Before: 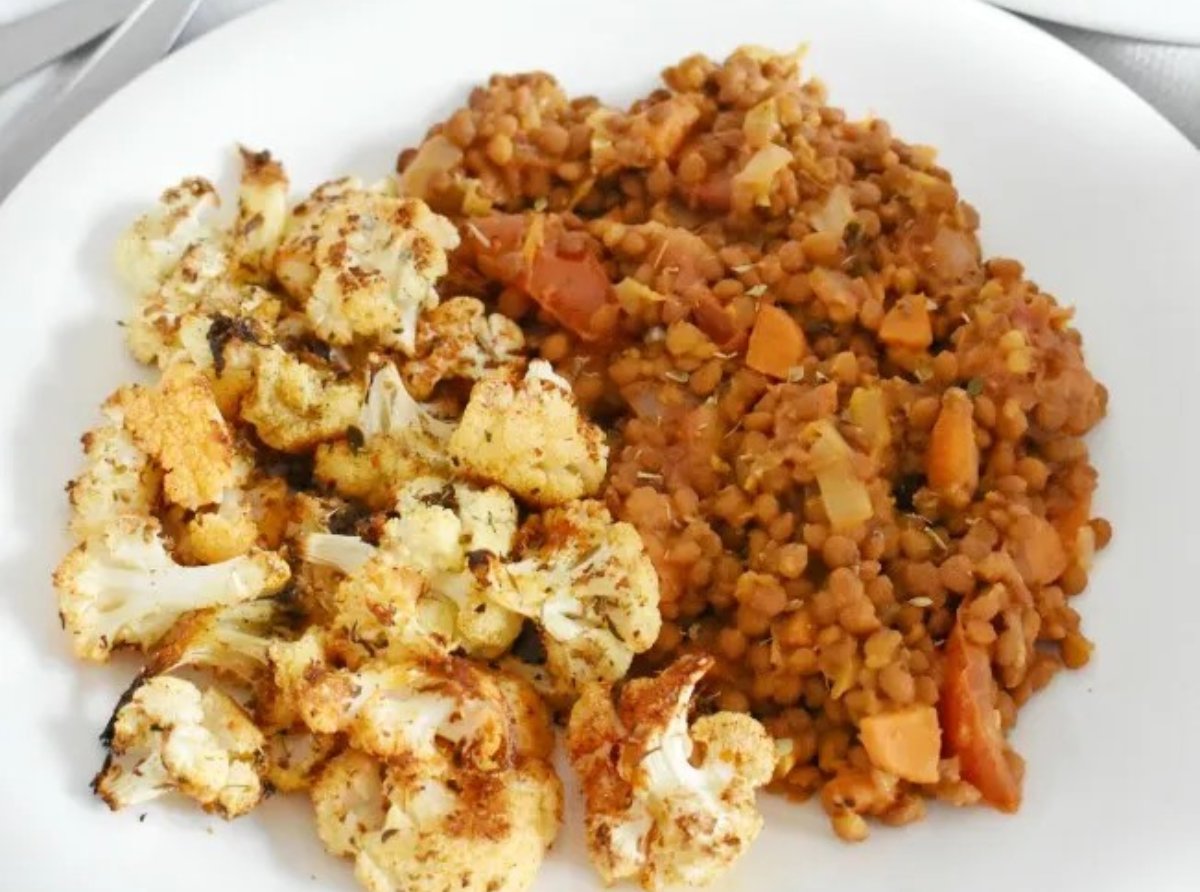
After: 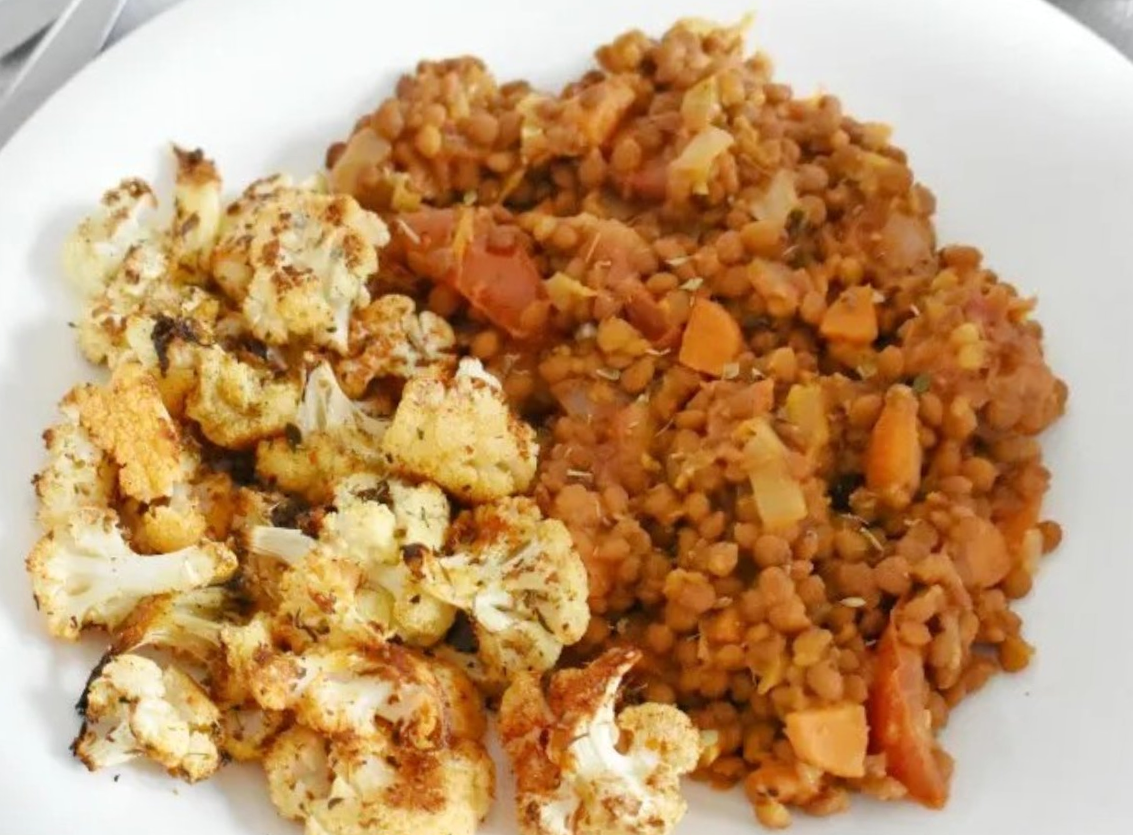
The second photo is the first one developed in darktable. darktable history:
rotate and perspective: rotation 0.062°, lens shift (vertical) 0.115, lens shift (horizontal) -0.133, crop left 0.047, crop right 0.94, crop top 0.061, crop bottom 0.94
tone equalizer: -8 EV -1.84 EV, -7 EV -1.16 EV, -6 EV -1.62 EV, smoothing diameter 25%, edges refinement/feathering 10, preserve details guided filter
